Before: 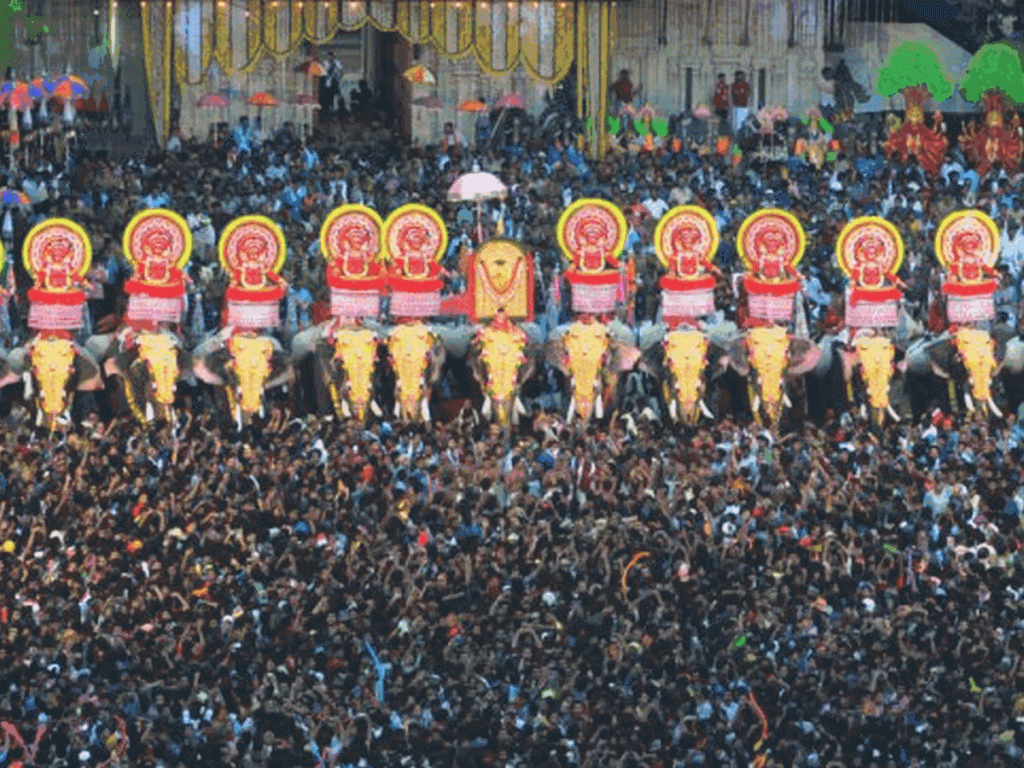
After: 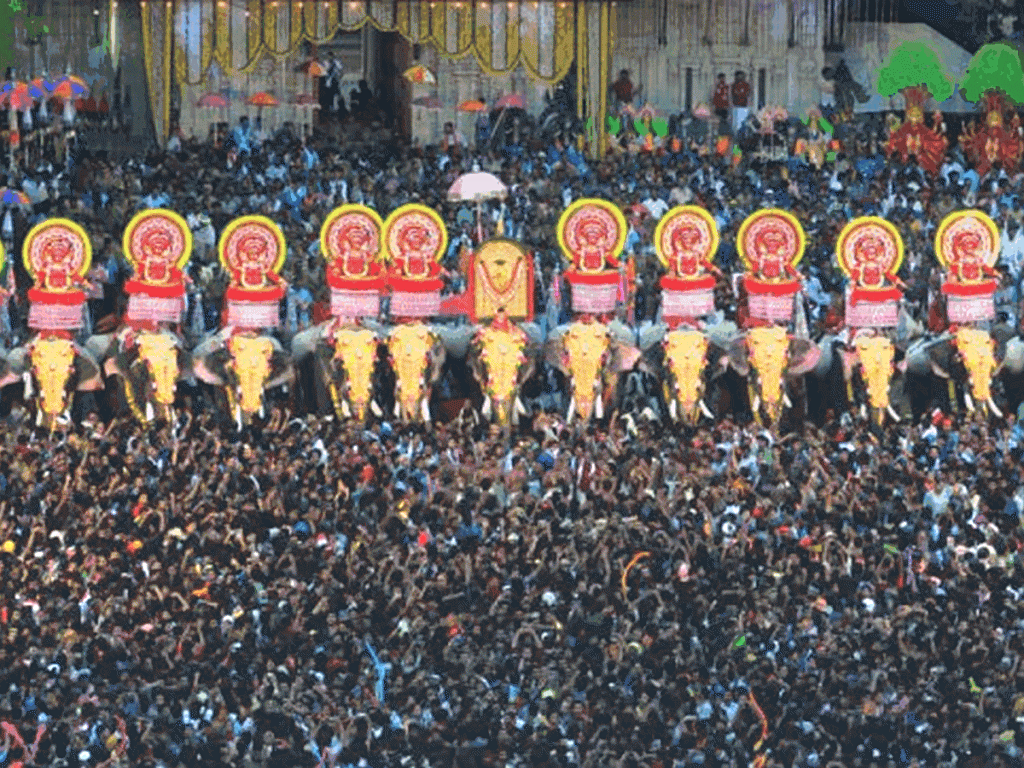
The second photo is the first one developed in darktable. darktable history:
graduated density: rotation -0.352°, offset 57.64
local contrast: mode bilateral grid, contrast 15, coarseness 36, detail 105%, midtone range 0.2
exposure: black level correction 0, exposure 0.5 EV, compensate highlight preservation false
sharpen: amount 0.2
